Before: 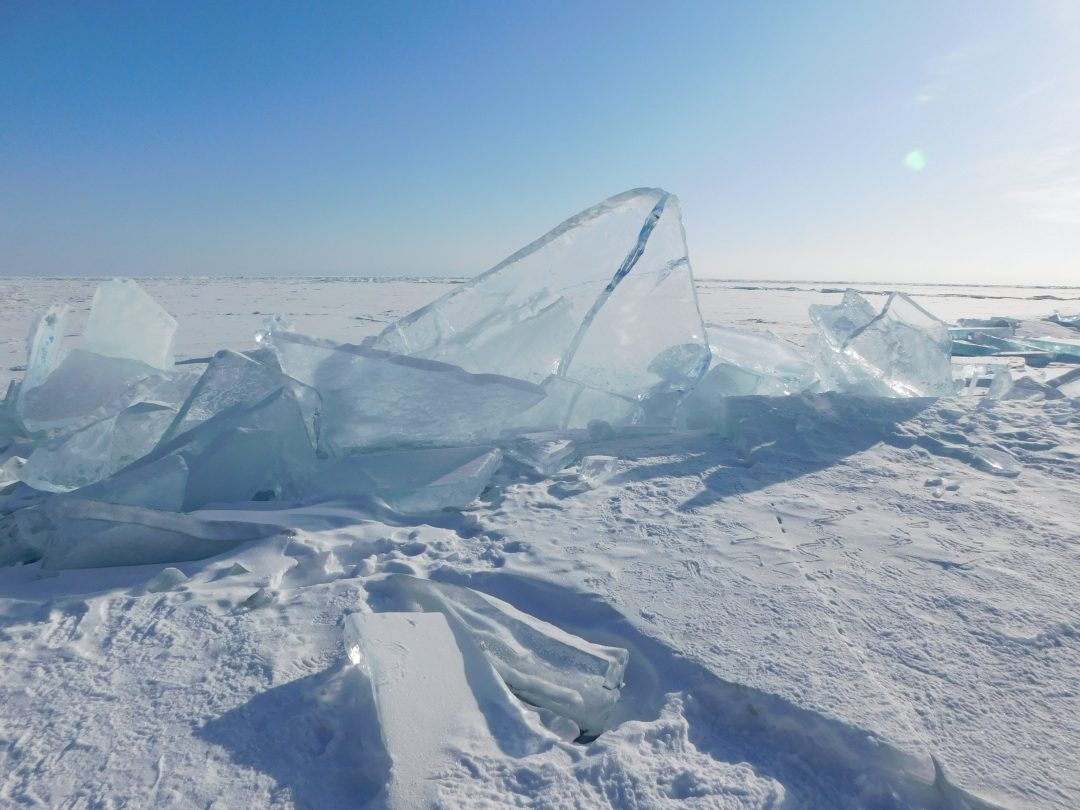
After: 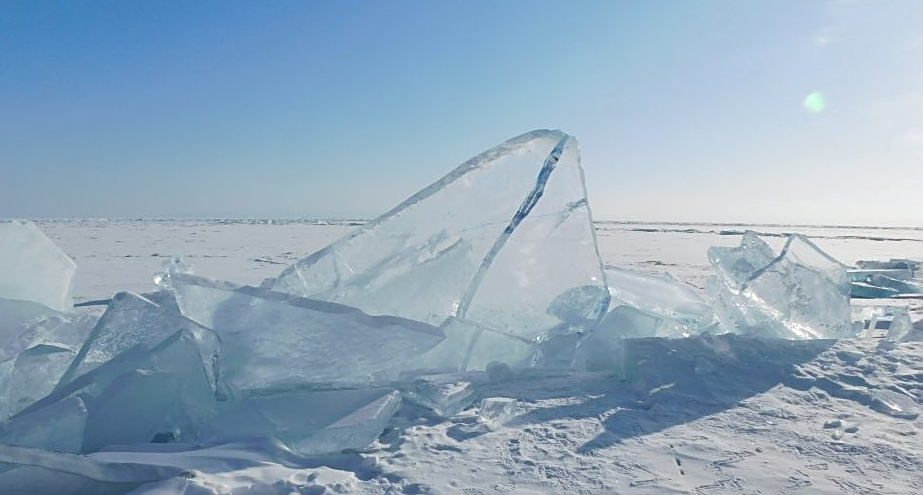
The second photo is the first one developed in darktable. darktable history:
shadows and highlights: shadows 74.64, highlights -25.91, soften with gaussian
sharpen: on, module defaults
crop and rotate: left 9.373%, top 7.181%, right 5.074%, bottom 31.682%
